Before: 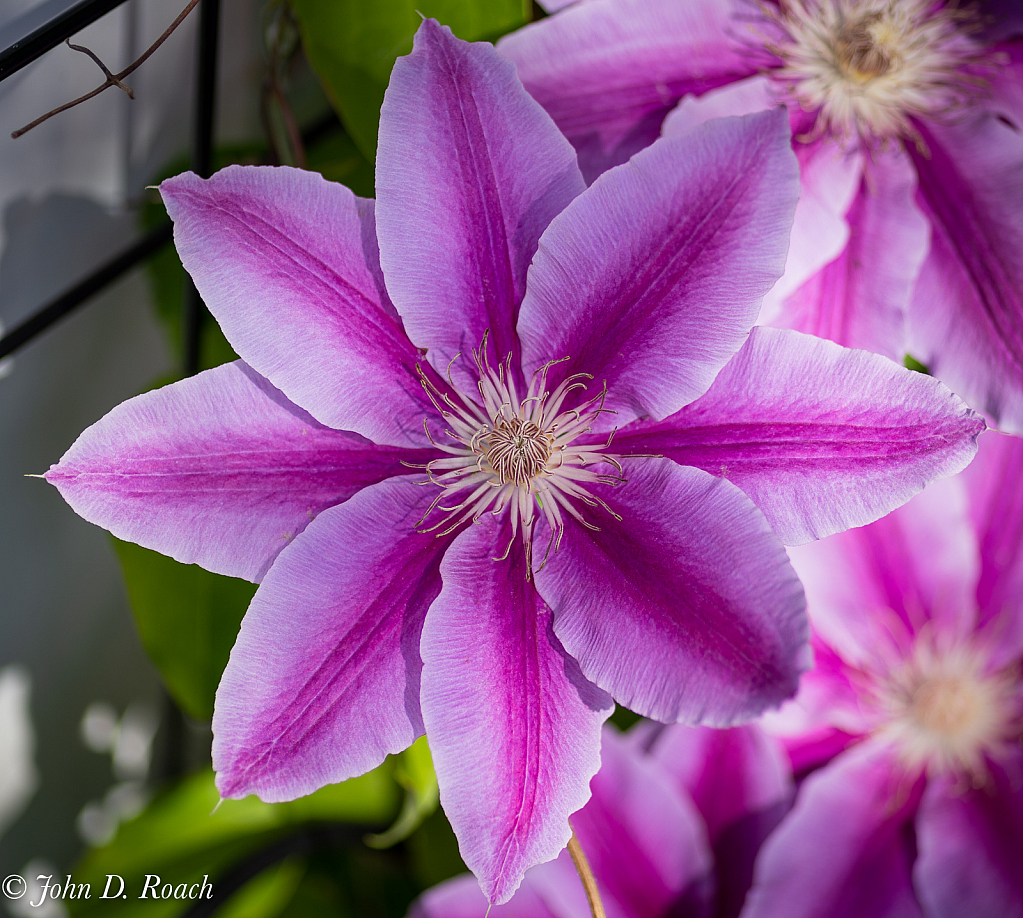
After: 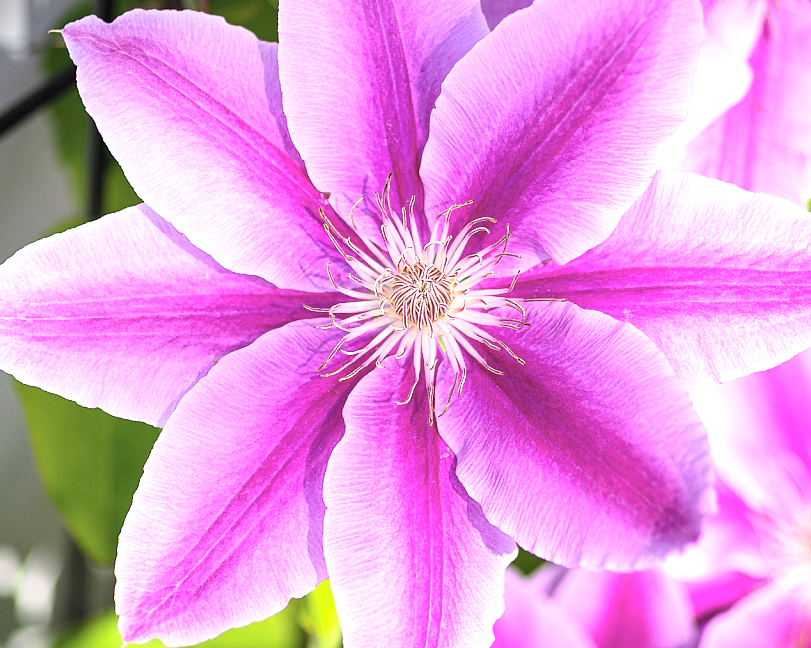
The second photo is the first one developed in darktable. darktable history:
crop: left 9.533%, top 17.044%, right 11.162%, bottom 12.32%
exposure: black level correction 0, exposure 1.107 EV, compensate highlight preservation false
contrast brightness saturation: contrast 0.136, brightness 0.211
